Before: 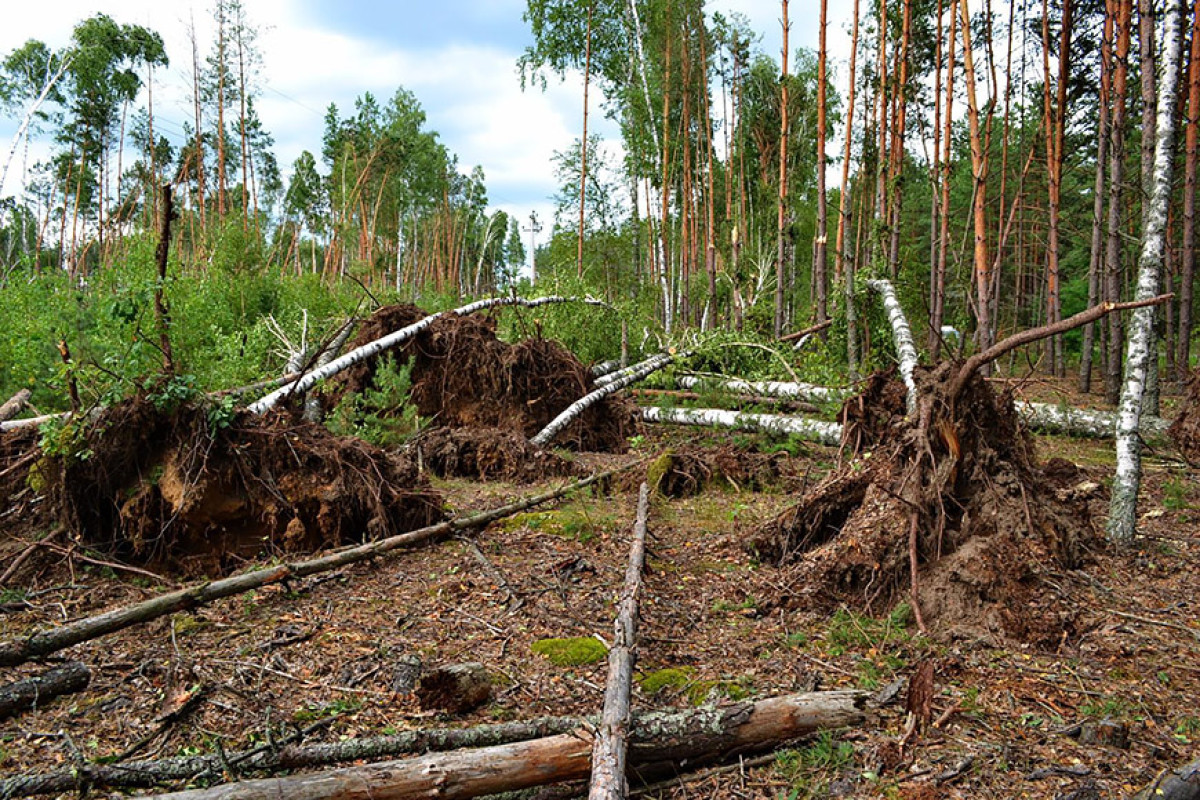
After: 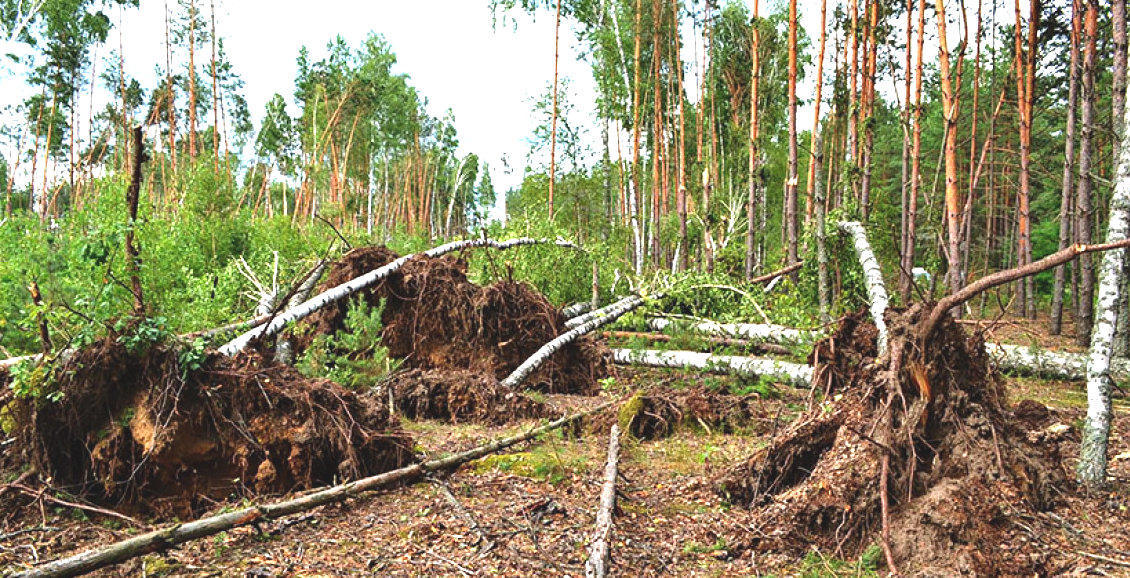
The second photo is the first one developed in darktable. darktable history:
exposure: black level correction -0.005, exposure 1 EV, compensate highlight preservation false
crop: left 2.417%, top 7.351%, right 3.393%, bottom 20.282%
